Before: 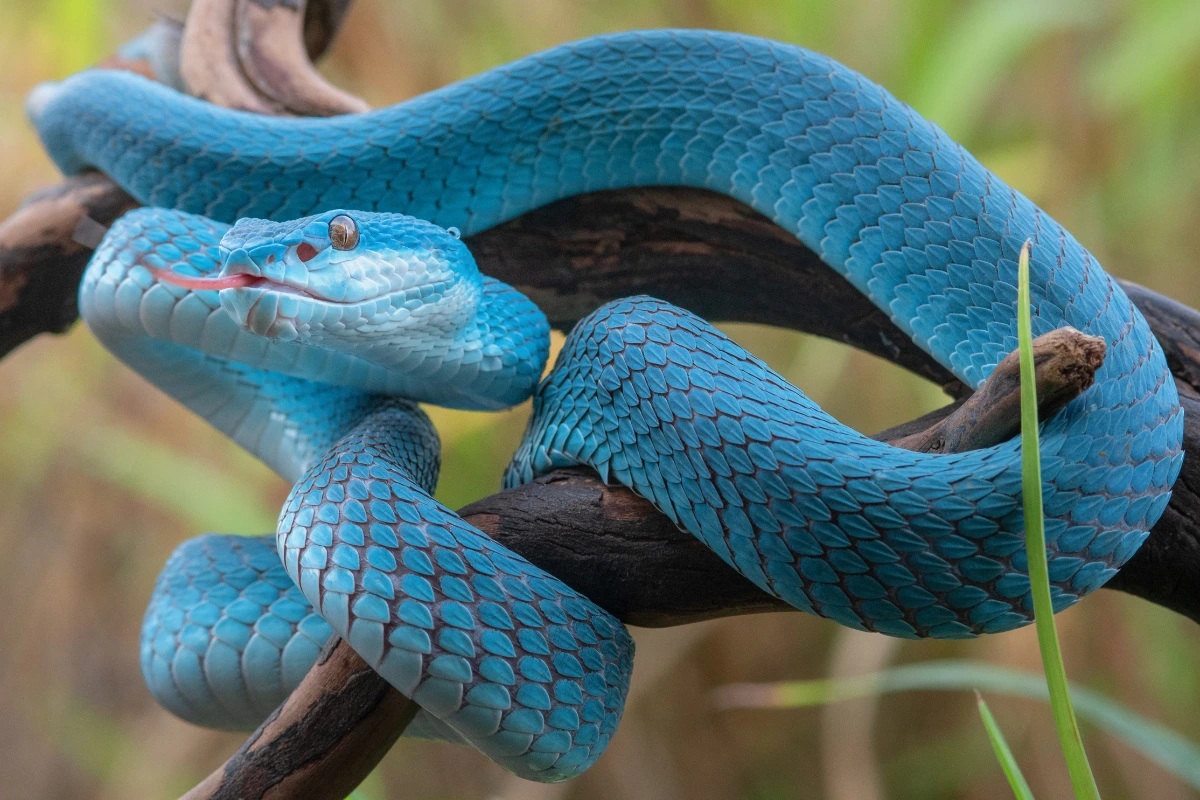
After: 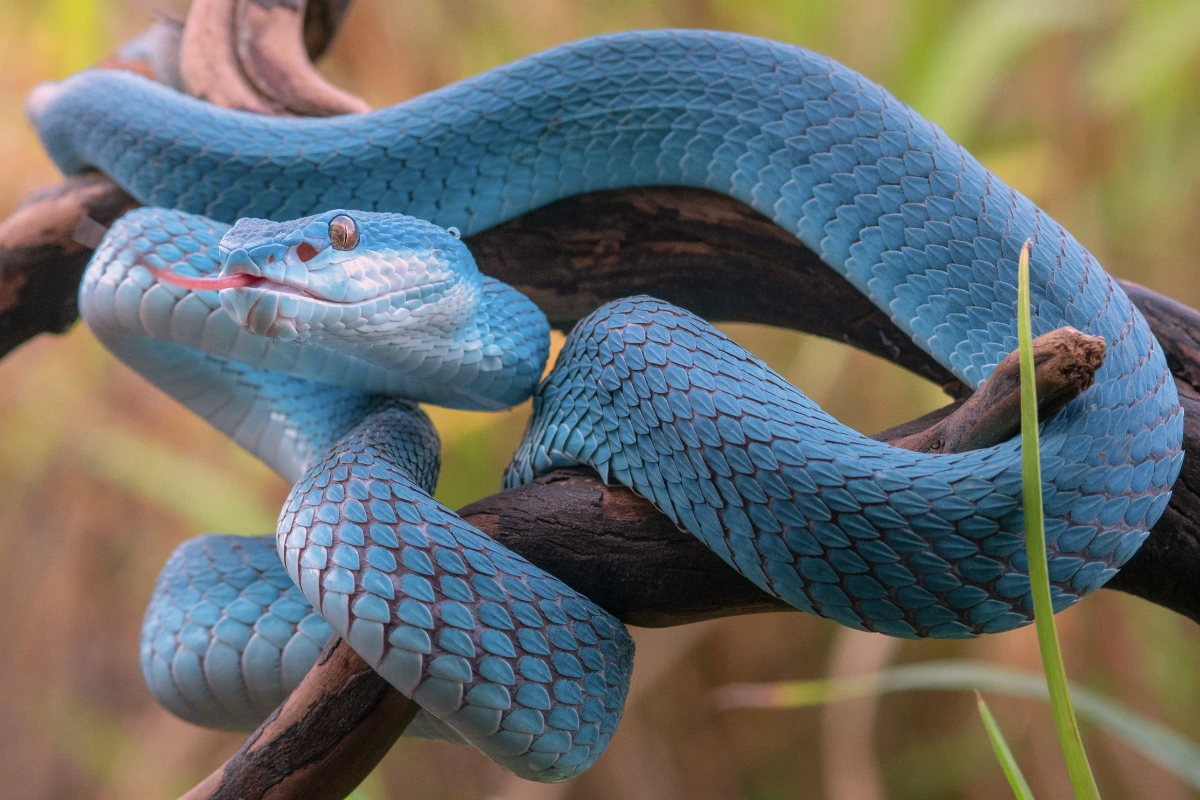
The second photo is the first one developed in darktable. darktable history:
color correction: highlights a* 14.56, highlights b* 4.71
